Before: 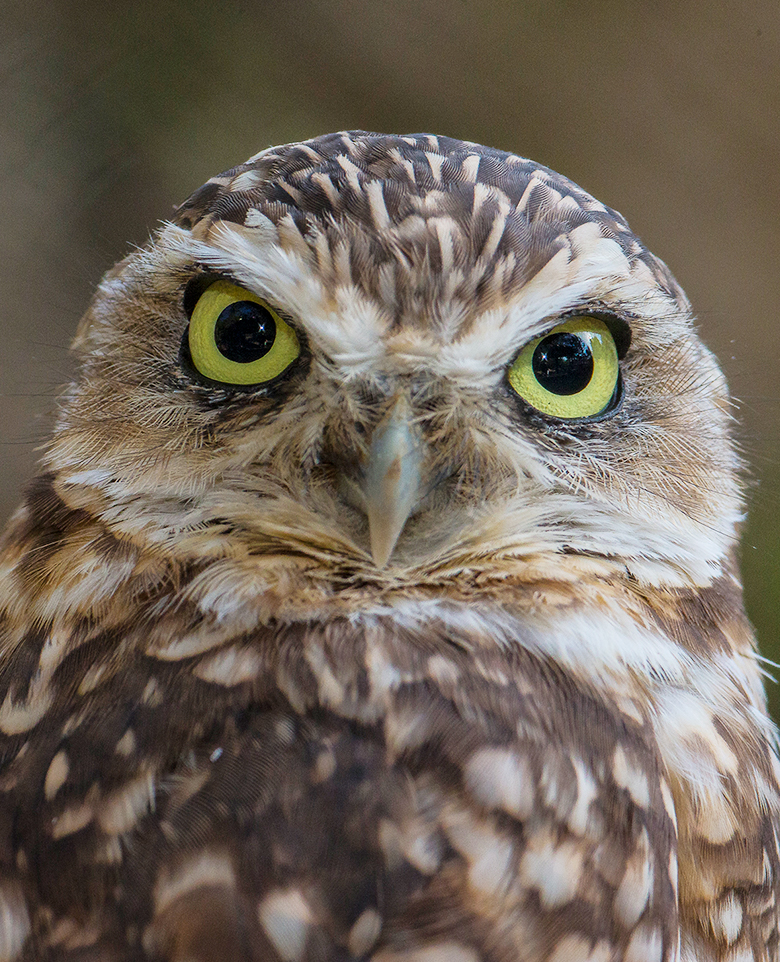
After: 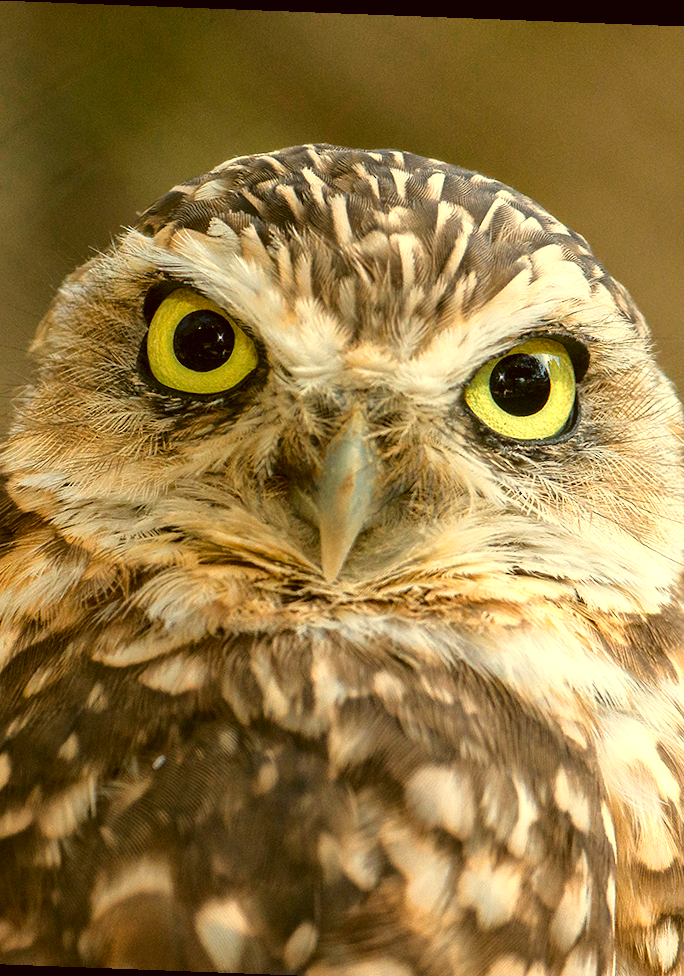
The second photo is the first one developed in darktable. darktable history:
shadows and highlights: shadows 0, highlights 40
color zones: curves: ch0 [(0.018, 0.548) (0.197, 0.654) (0.425, 0.447) (0.605, 0.658) (0.732, 0.579)]; ch1 [(0.105, 0.531) (0.224, 0.531) (0.386, 0.39) (0.618, 0.456) (0.732, 0.456) (0.956, 0.421)]; ch2 [(0.039, 0.583) (0.215, 0.465) (0.399, 0.544) (0.465, 0.548) (0.614, 0.447) (0.724, 0.43) (0.882, 0.623) (0.956, 0.632)]
rotate and perspective: rotation 2.17°, automatic cropping off
crop: left 8.026%, right 7.374%
color correction: highlights a* 0.162, highlights b* 29.53, shadows a* -0.162, shadows b* 21.09
